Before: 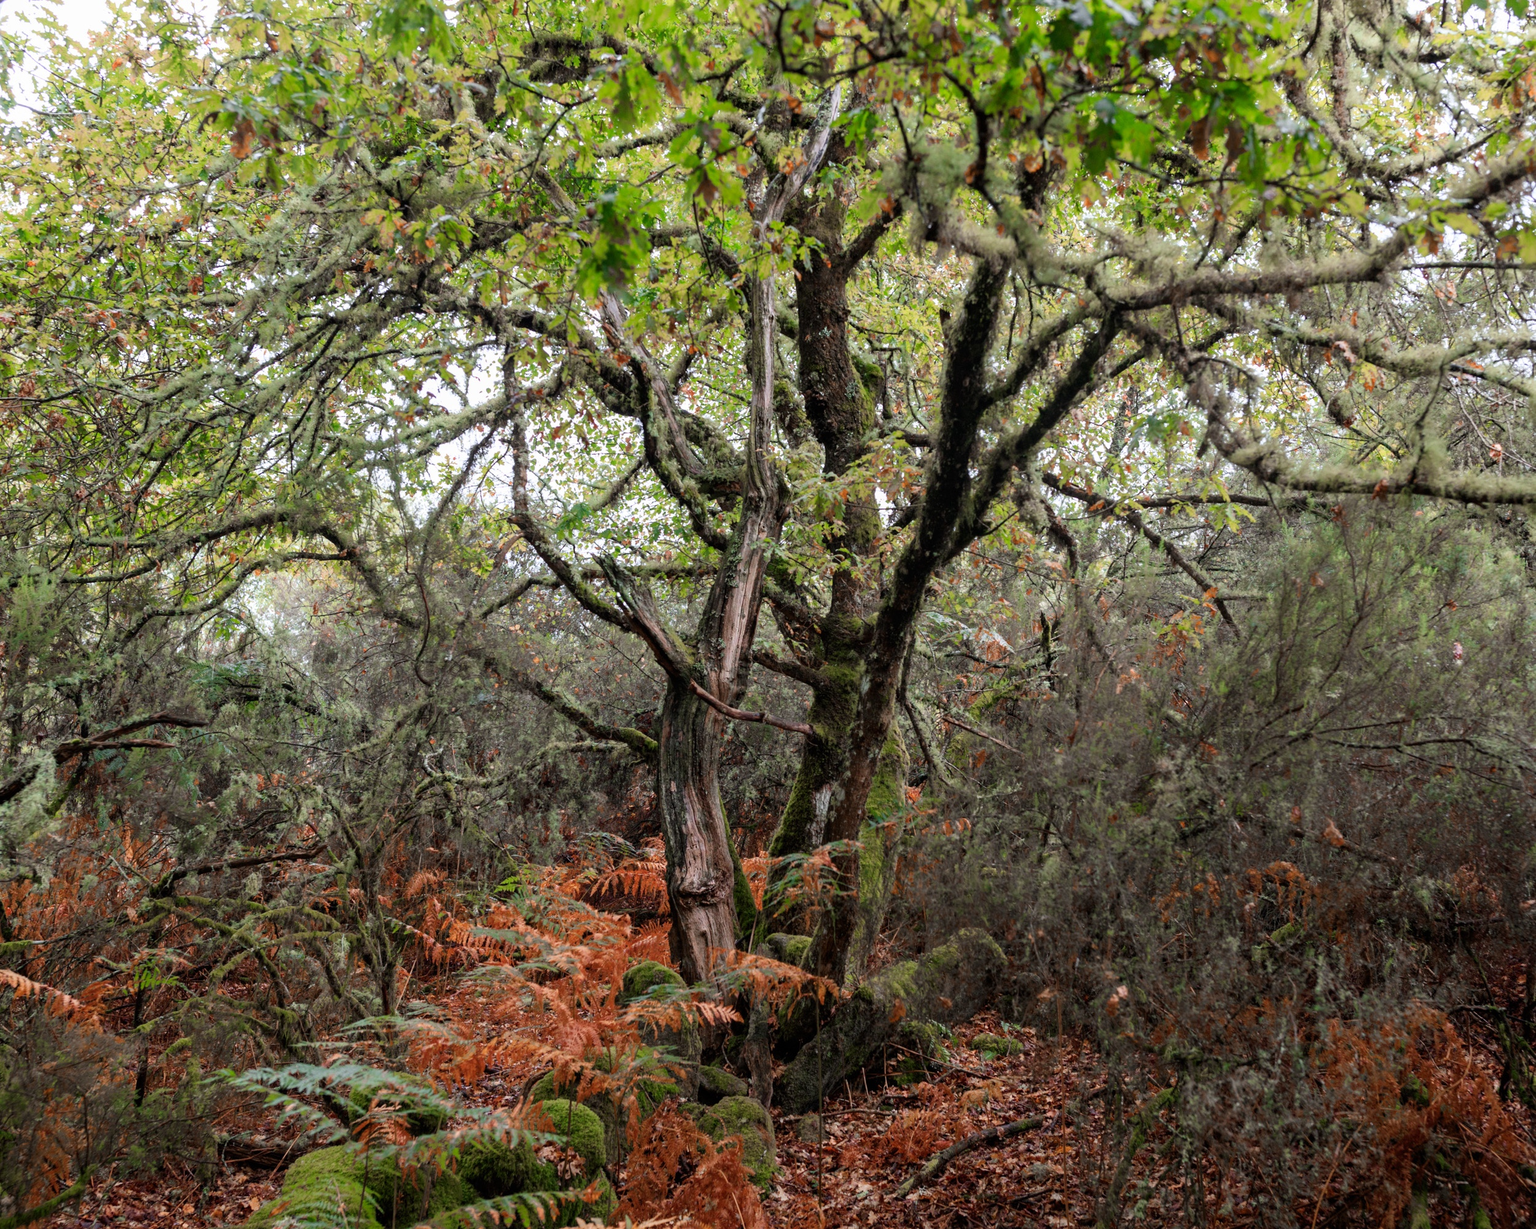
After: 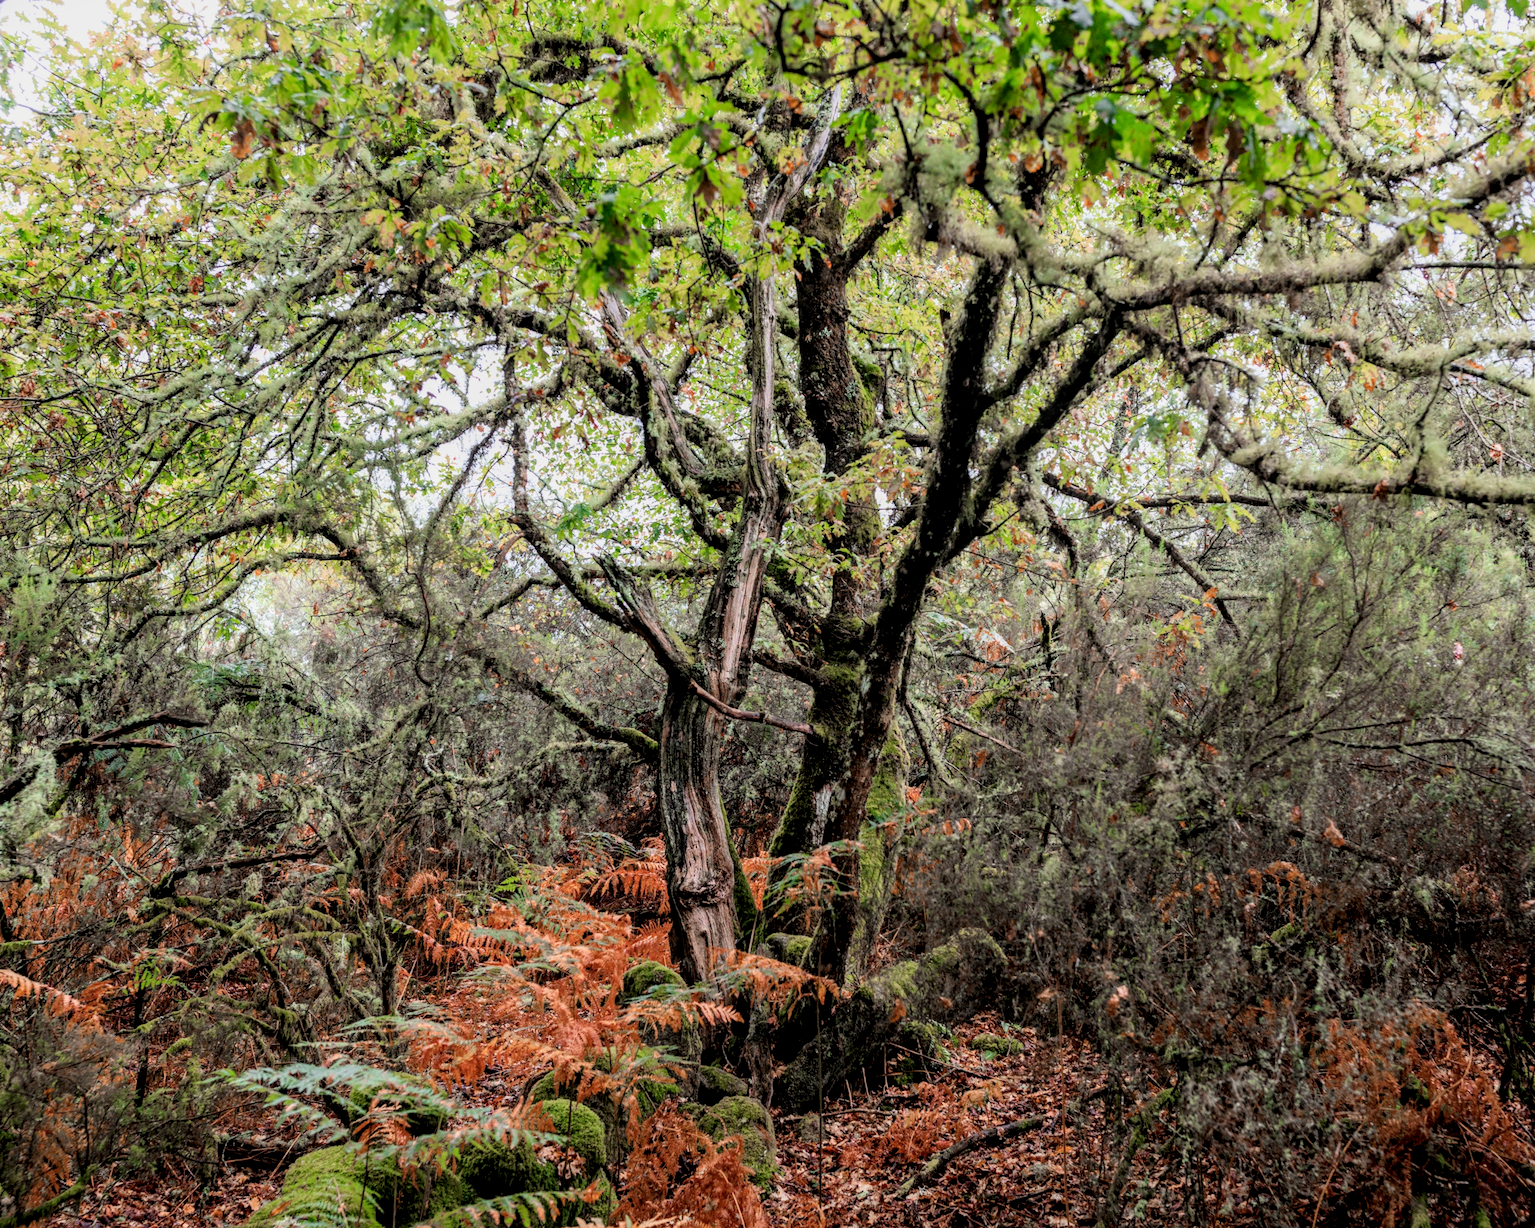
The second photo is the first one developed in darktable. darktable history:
local contrast: highlights 61%, detail 143%, midtone range 0.428
filmic rgb: black relative exposure -7.48 EV, white relative exposure 4.83 EV, hardness 3.4, color science v6 (2022)
exposure: black level correction 0.001, exposure 0.5 EV, compensate exposure bias true, compensate highlight preservation false
